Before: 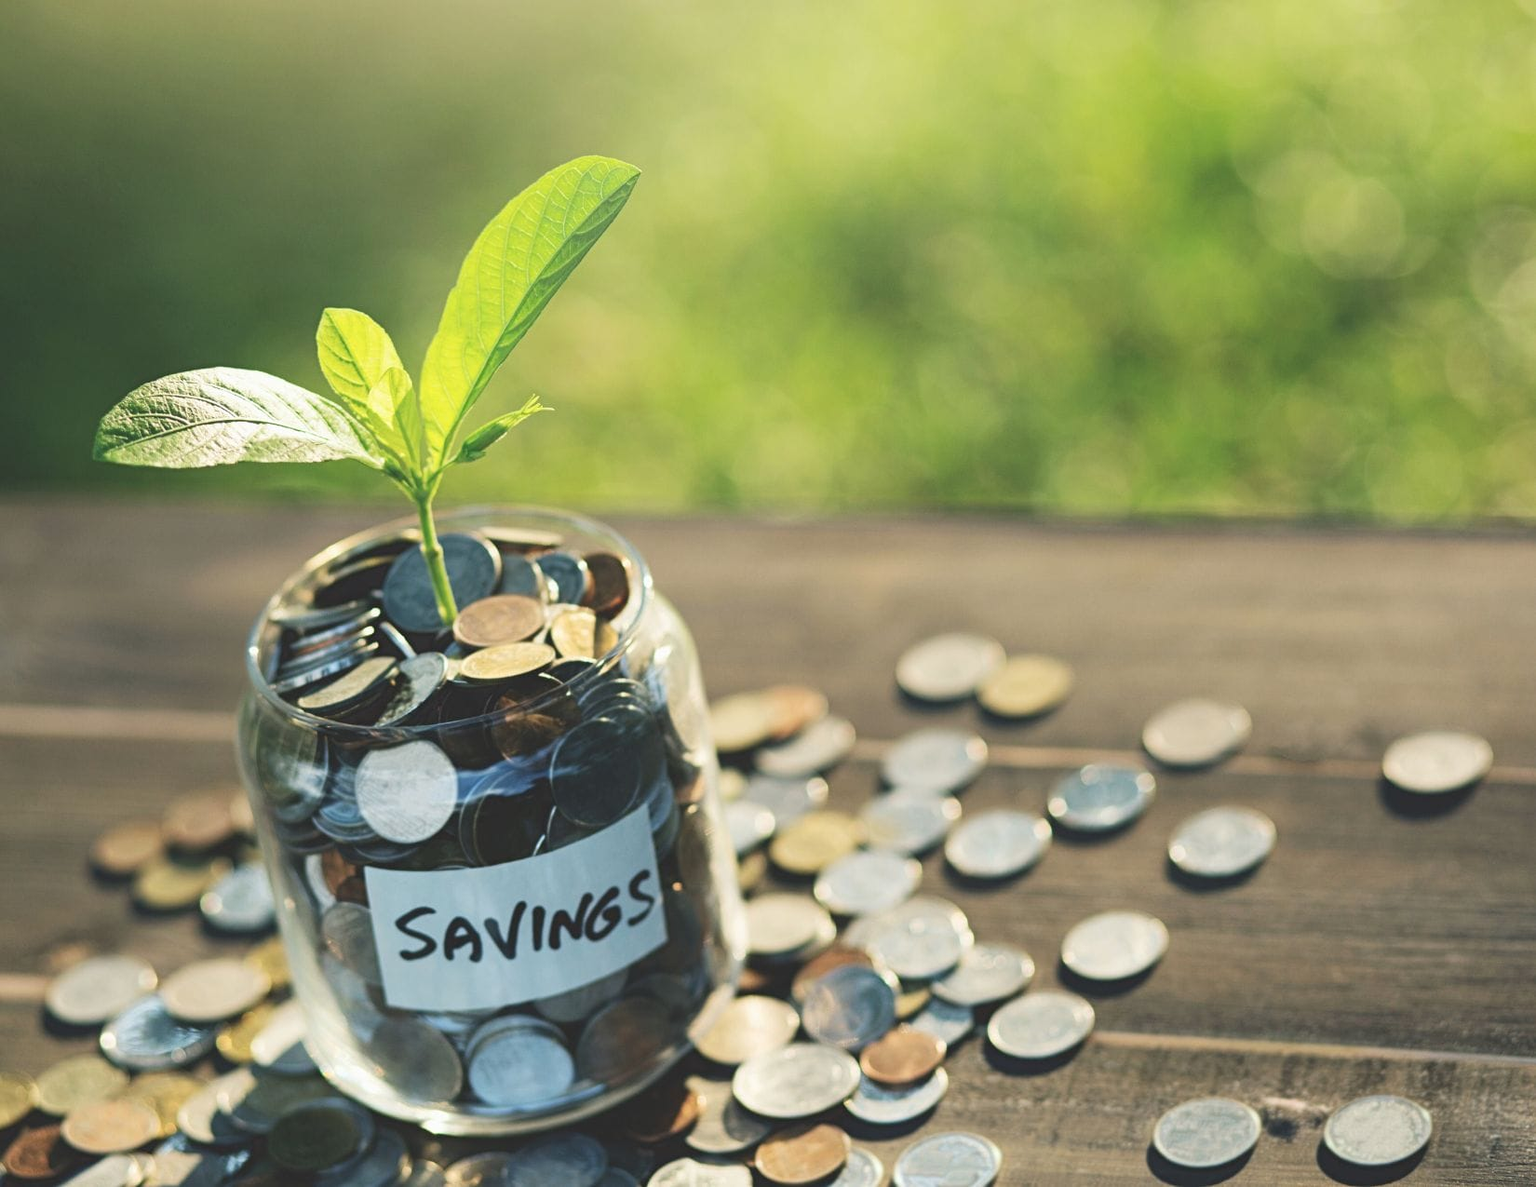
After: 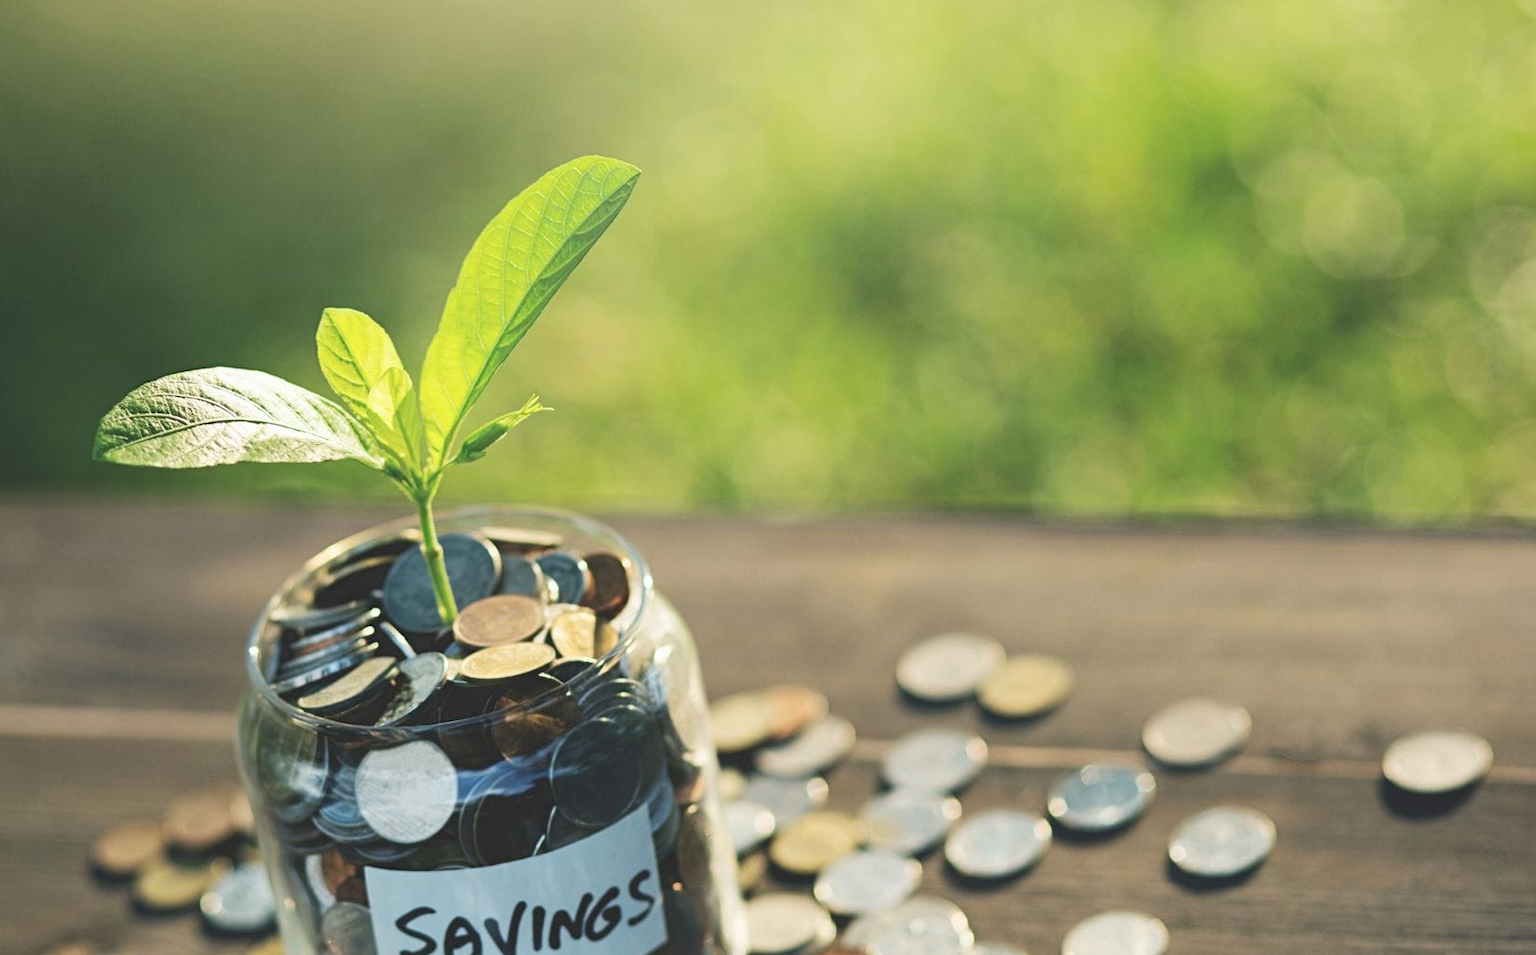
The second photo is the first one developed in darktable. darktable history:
tone equalizer: edges refinement/feathering 500, mask exposure compensation -1.57 EV, preserve details no
crop: bottom 19.526%
